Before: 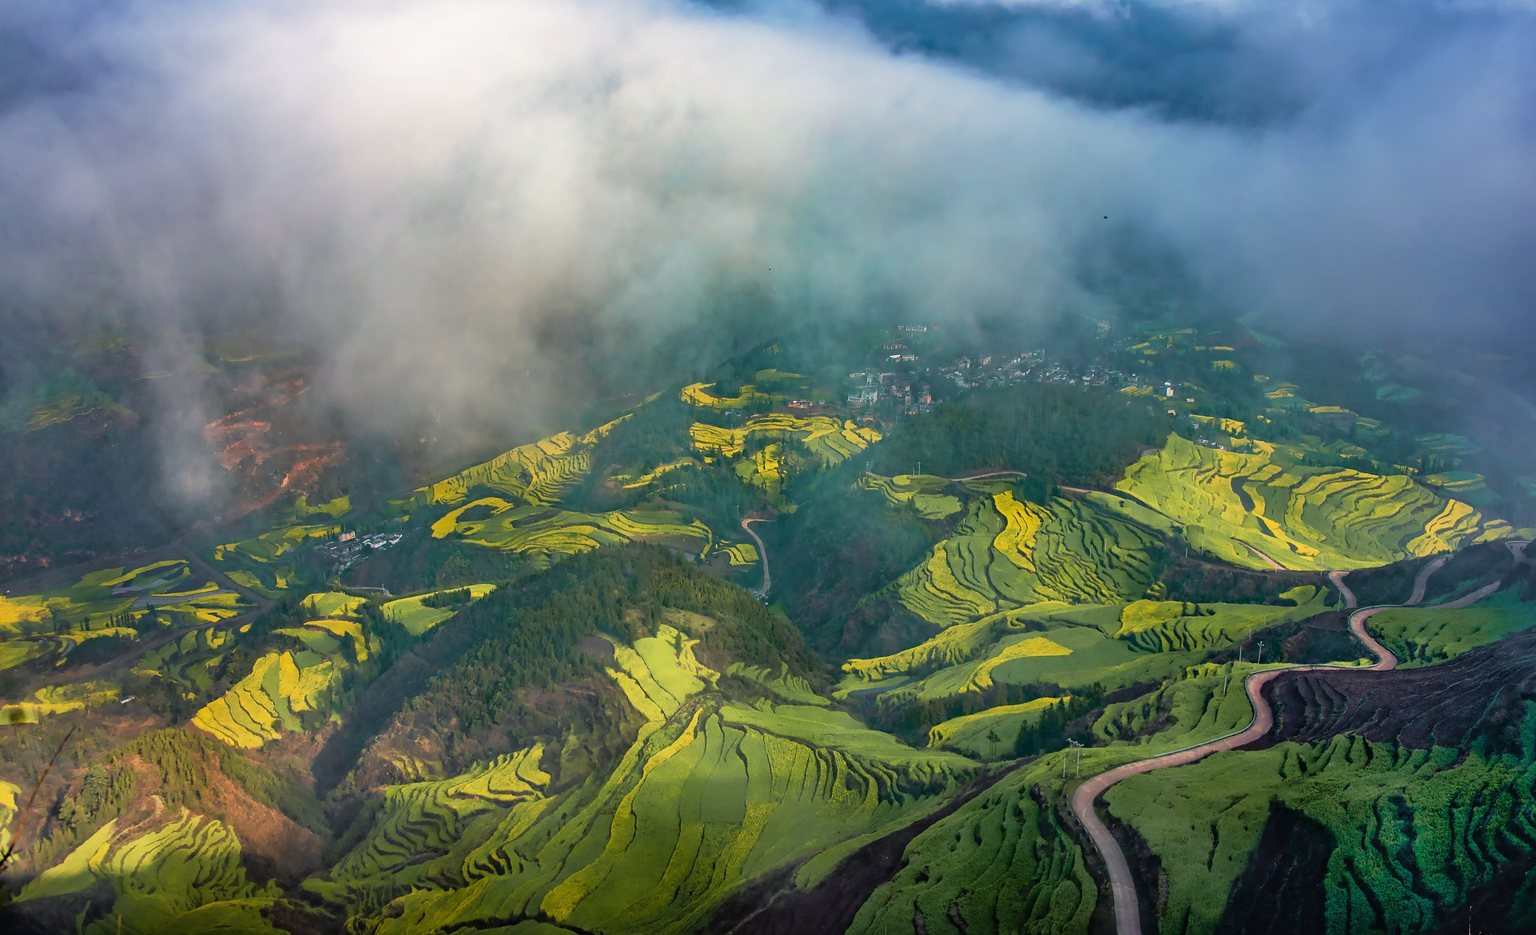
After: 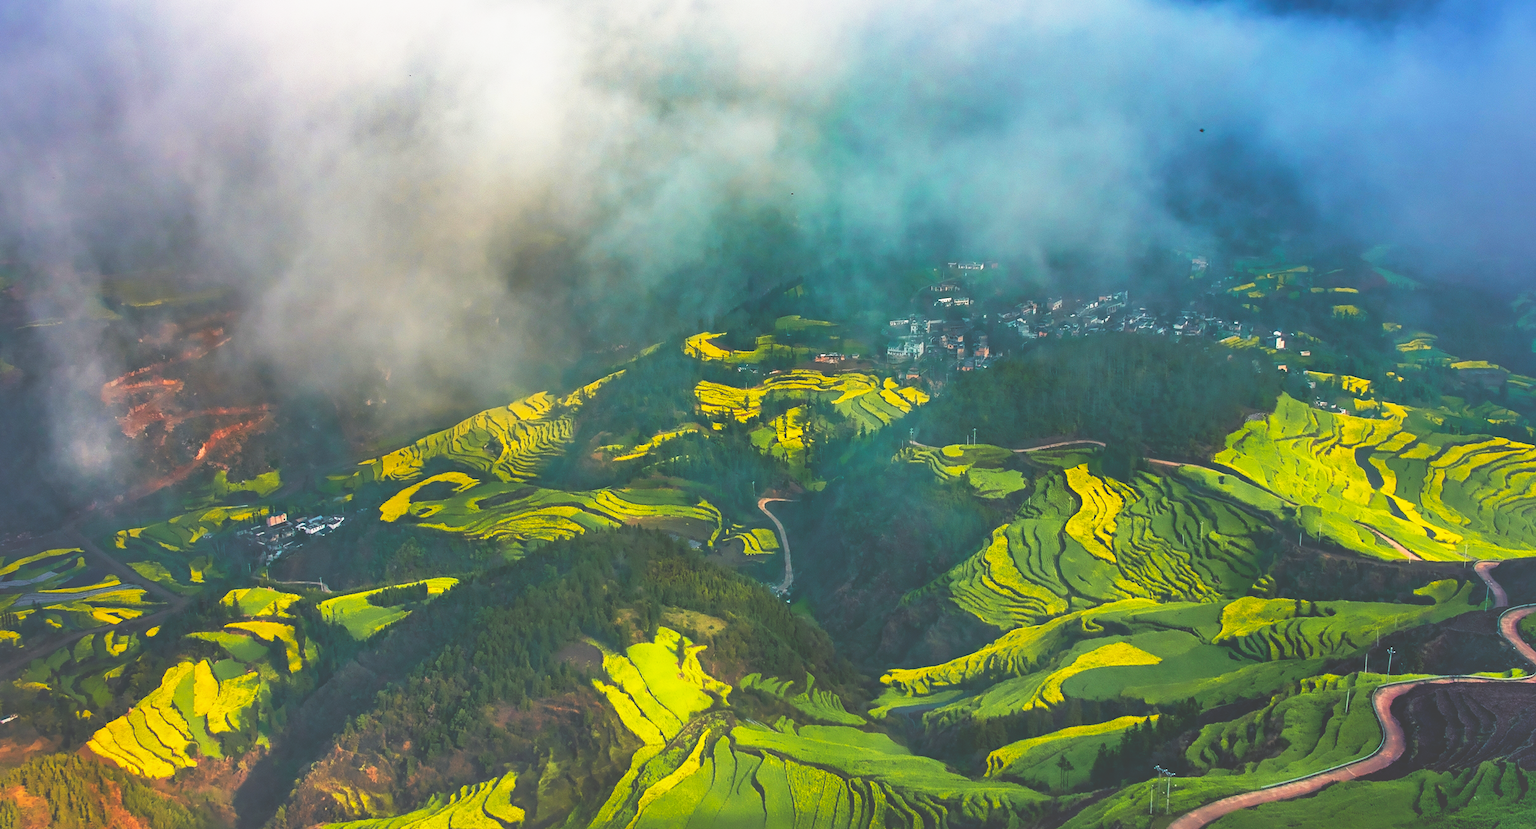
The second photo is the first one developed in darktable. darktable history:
crop: left 7.856%, top 11.836%, right 10.12%, bottom 15.387%
contrast brightness saturation: saturation 0.13
shadows and highlights: on, module defaults
base curve: curves: ch0 [(0, 0.036) (0.007, 0.037) (0.604, 0.887) (1, 1)], preserve colors none
